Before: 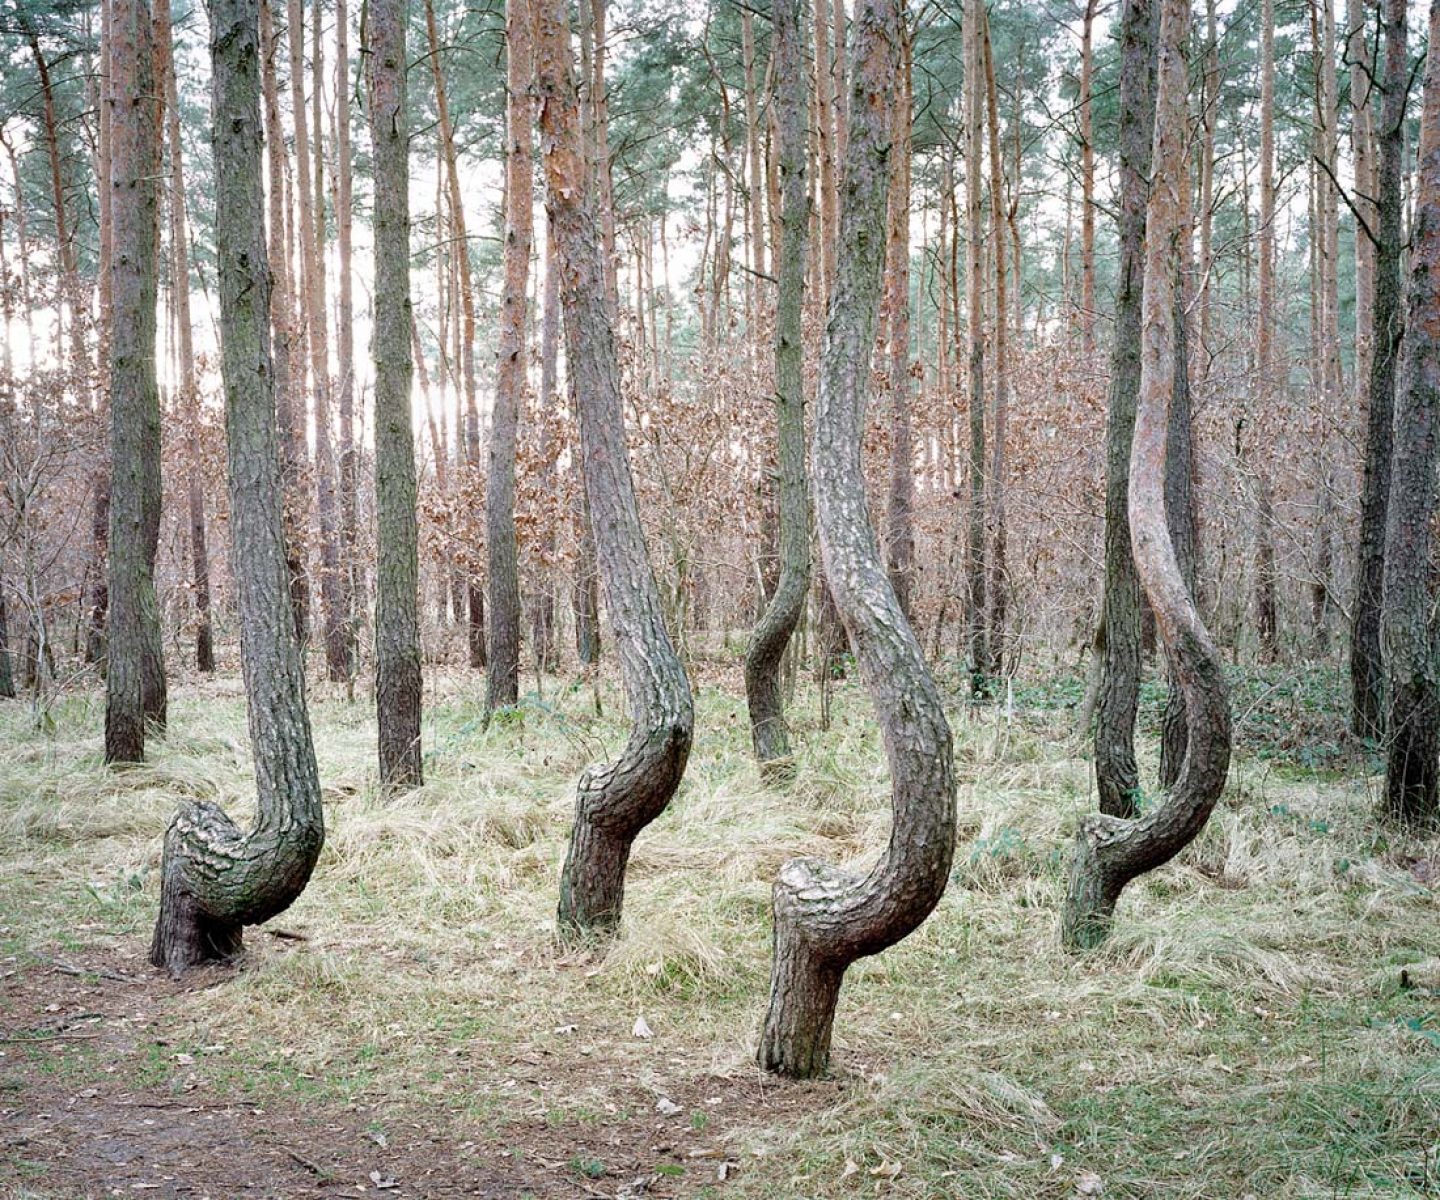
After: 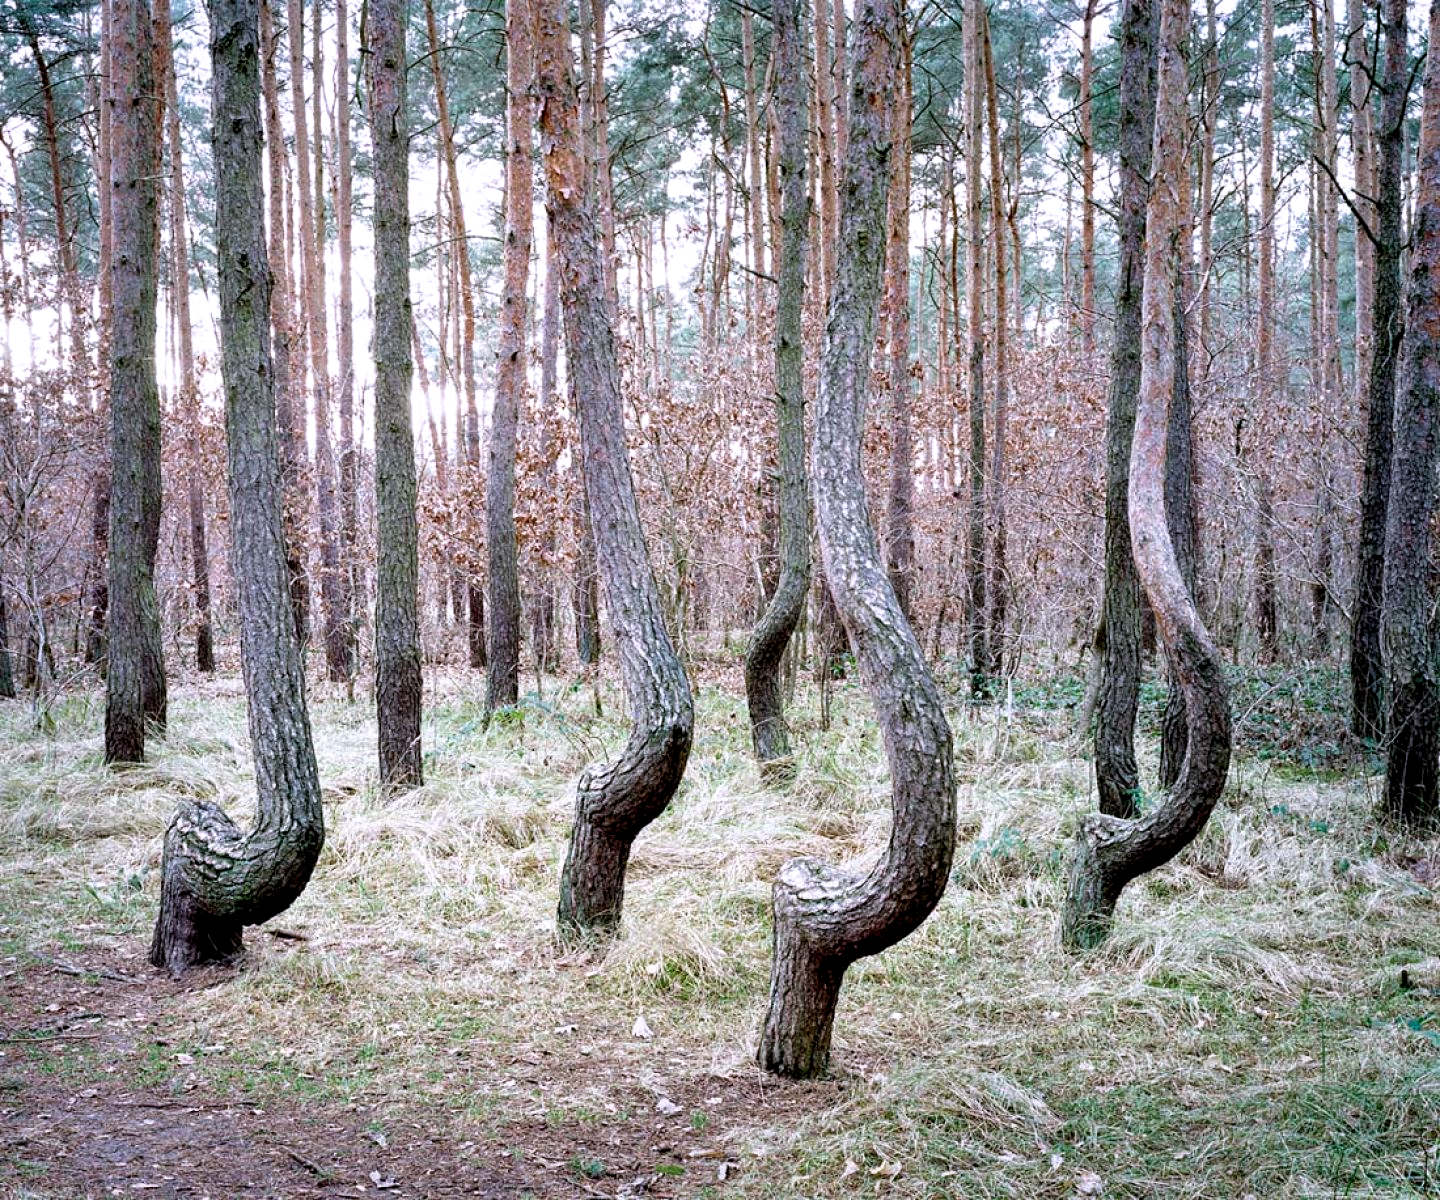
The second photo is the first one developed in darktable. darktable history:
white balance: red 1.004, blue 1.096
tone curve: curves: ch0 [(0, 0) (0.003, 0) (0.011, 0.001) (0.025, 0.003) (0.044, 0.006) (0.069, 0.009) (0.1, 0.013) (0.136, 0.032) (0.177, 0.067) (0.224, 0.121) (0.277, 0.185) (0.335, 0.255) (0.399, 0.333) (0.468, 0.417) (0.543, 0.508) (0.623, 0.606) (0.709, 0.71) (0.801, 0.819) (0.898, 0.926) (1, 1)], preserve colors none
local contrast: highlights 100%, shadows 100%, detail 120%, midtone range 0.2
